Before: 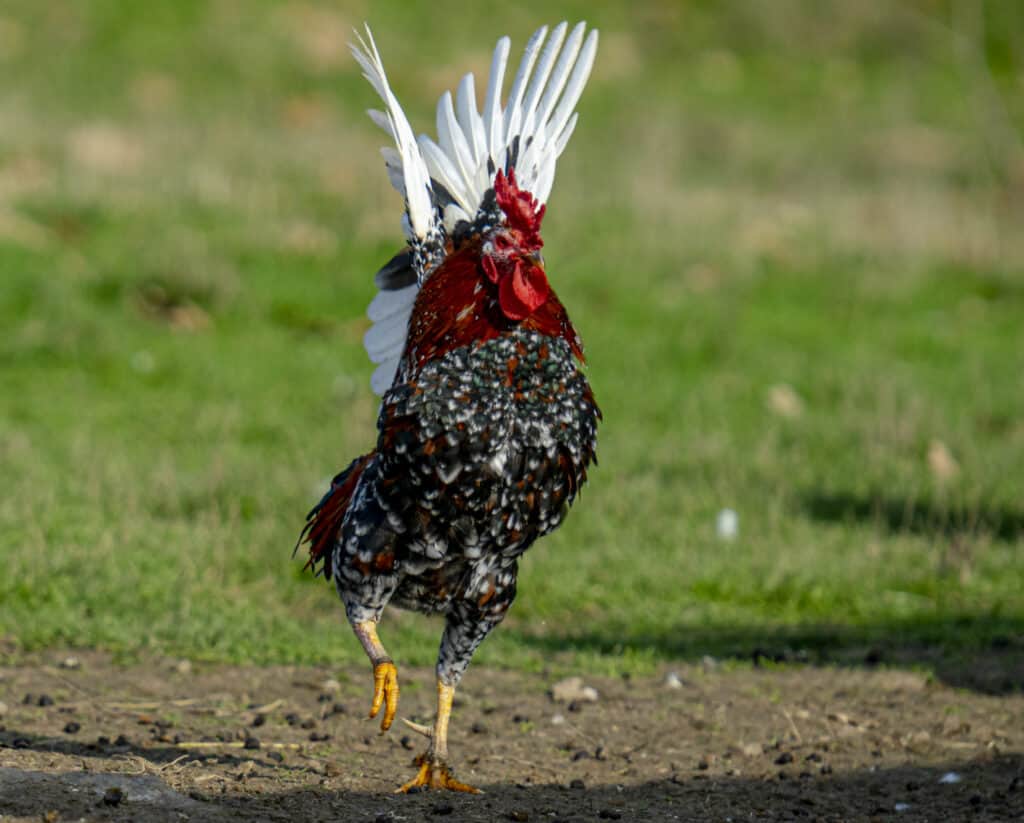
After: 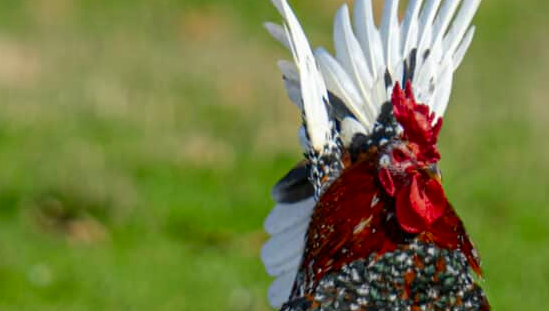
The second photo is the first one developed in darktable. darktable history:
crop: left 10.121%, top 10.631%, right 36.218%, bottom 51.526%
color contrast: green-magenta contrast 1.2, blue-yellow contrast 1.2
